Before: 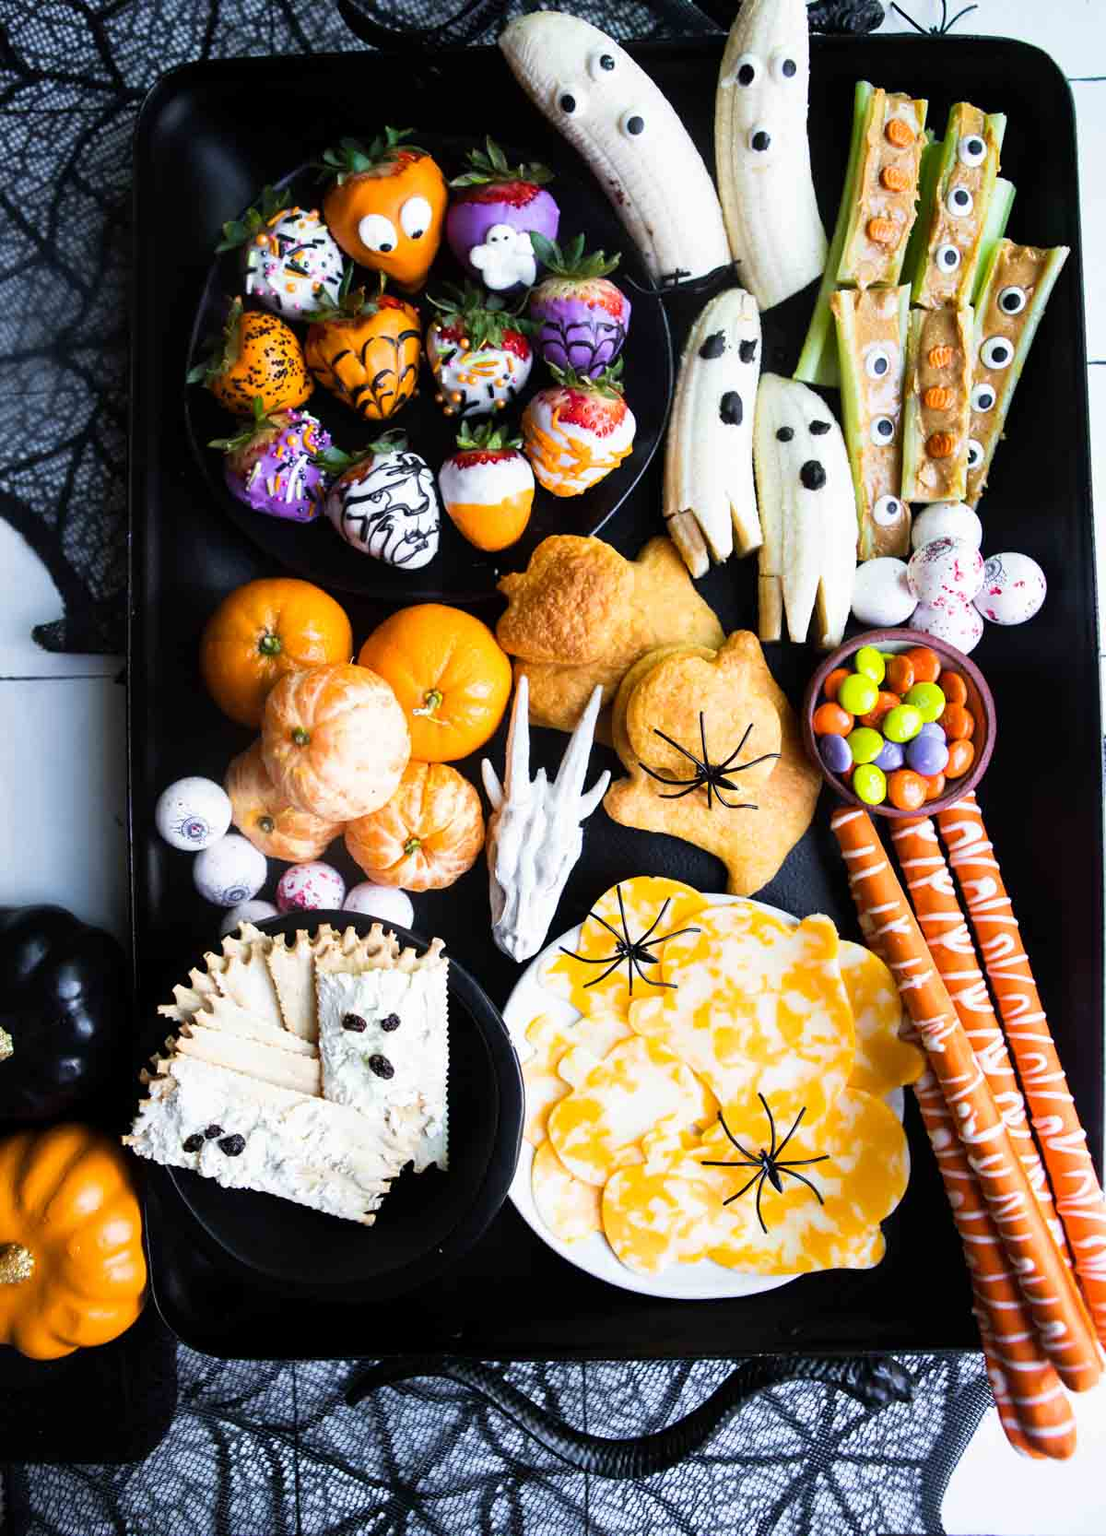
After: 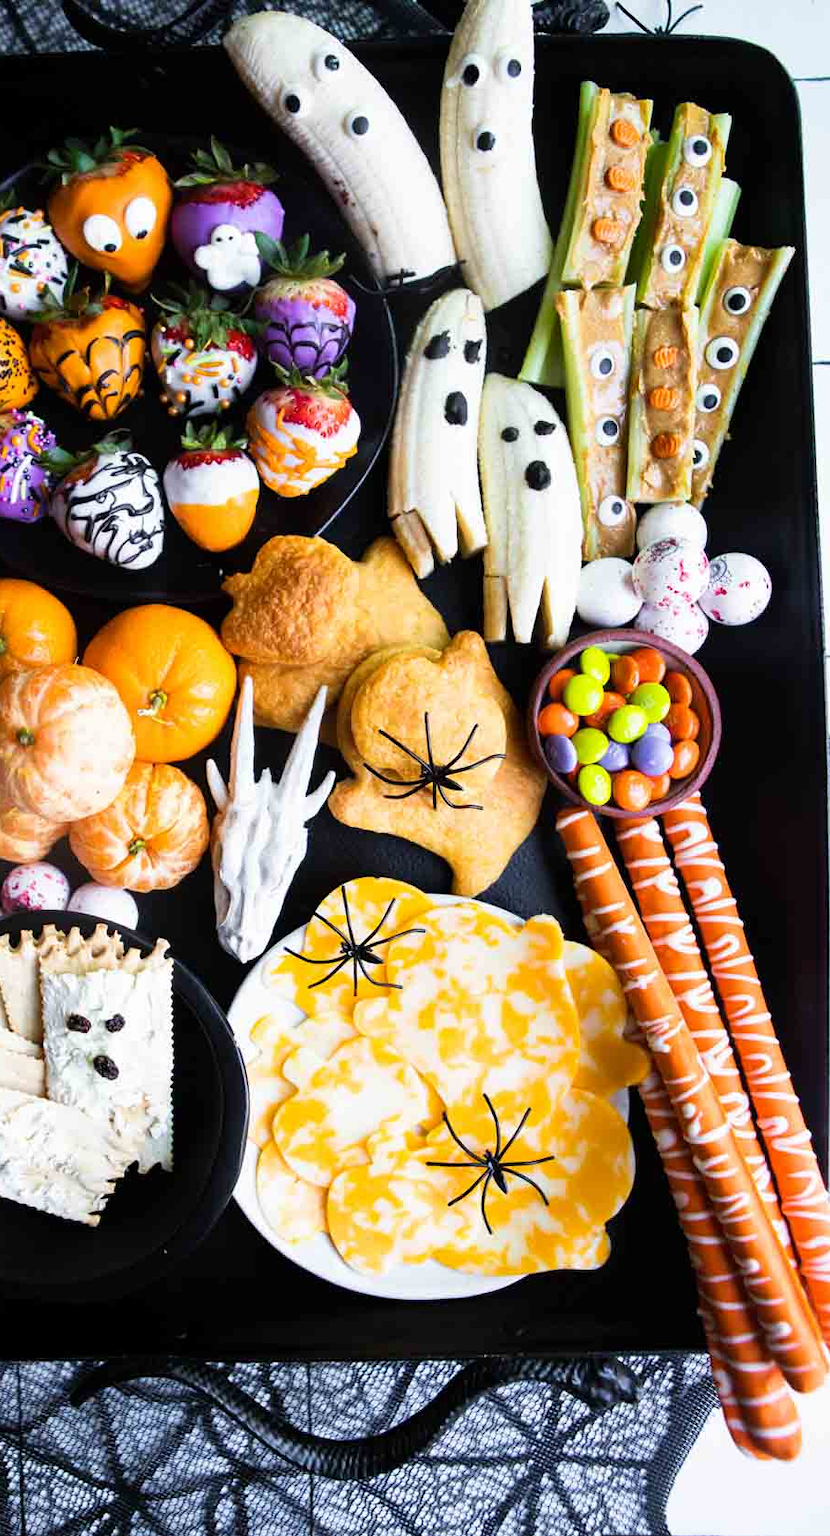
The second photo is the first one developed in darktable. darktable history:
crop and rotate: left 24.918%
